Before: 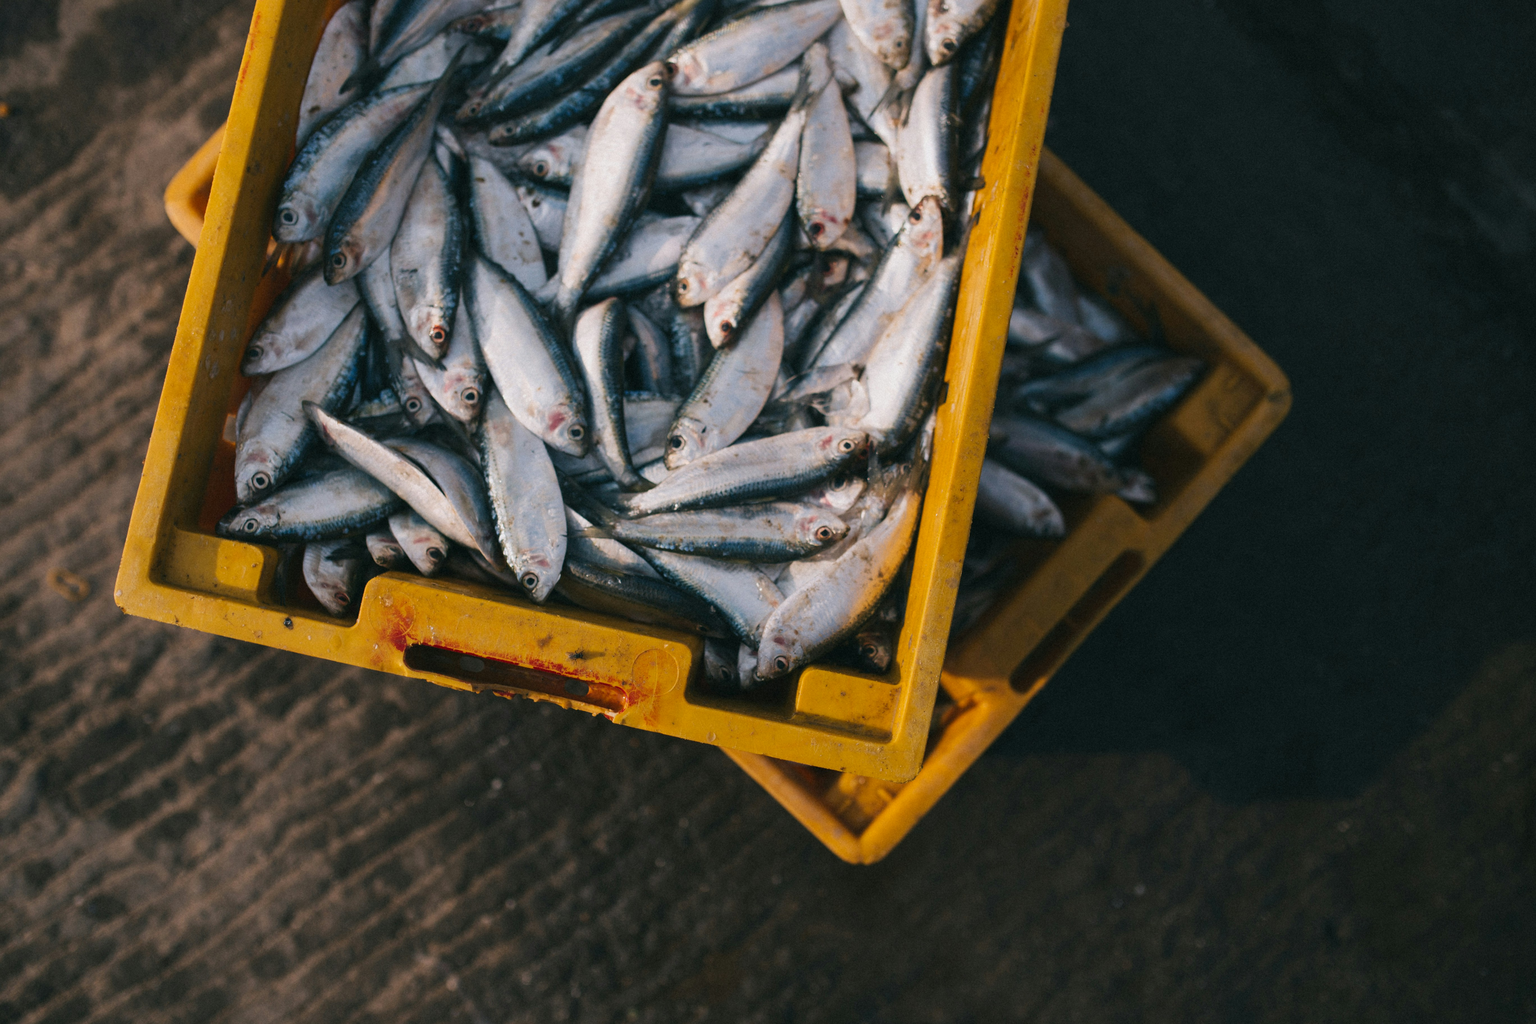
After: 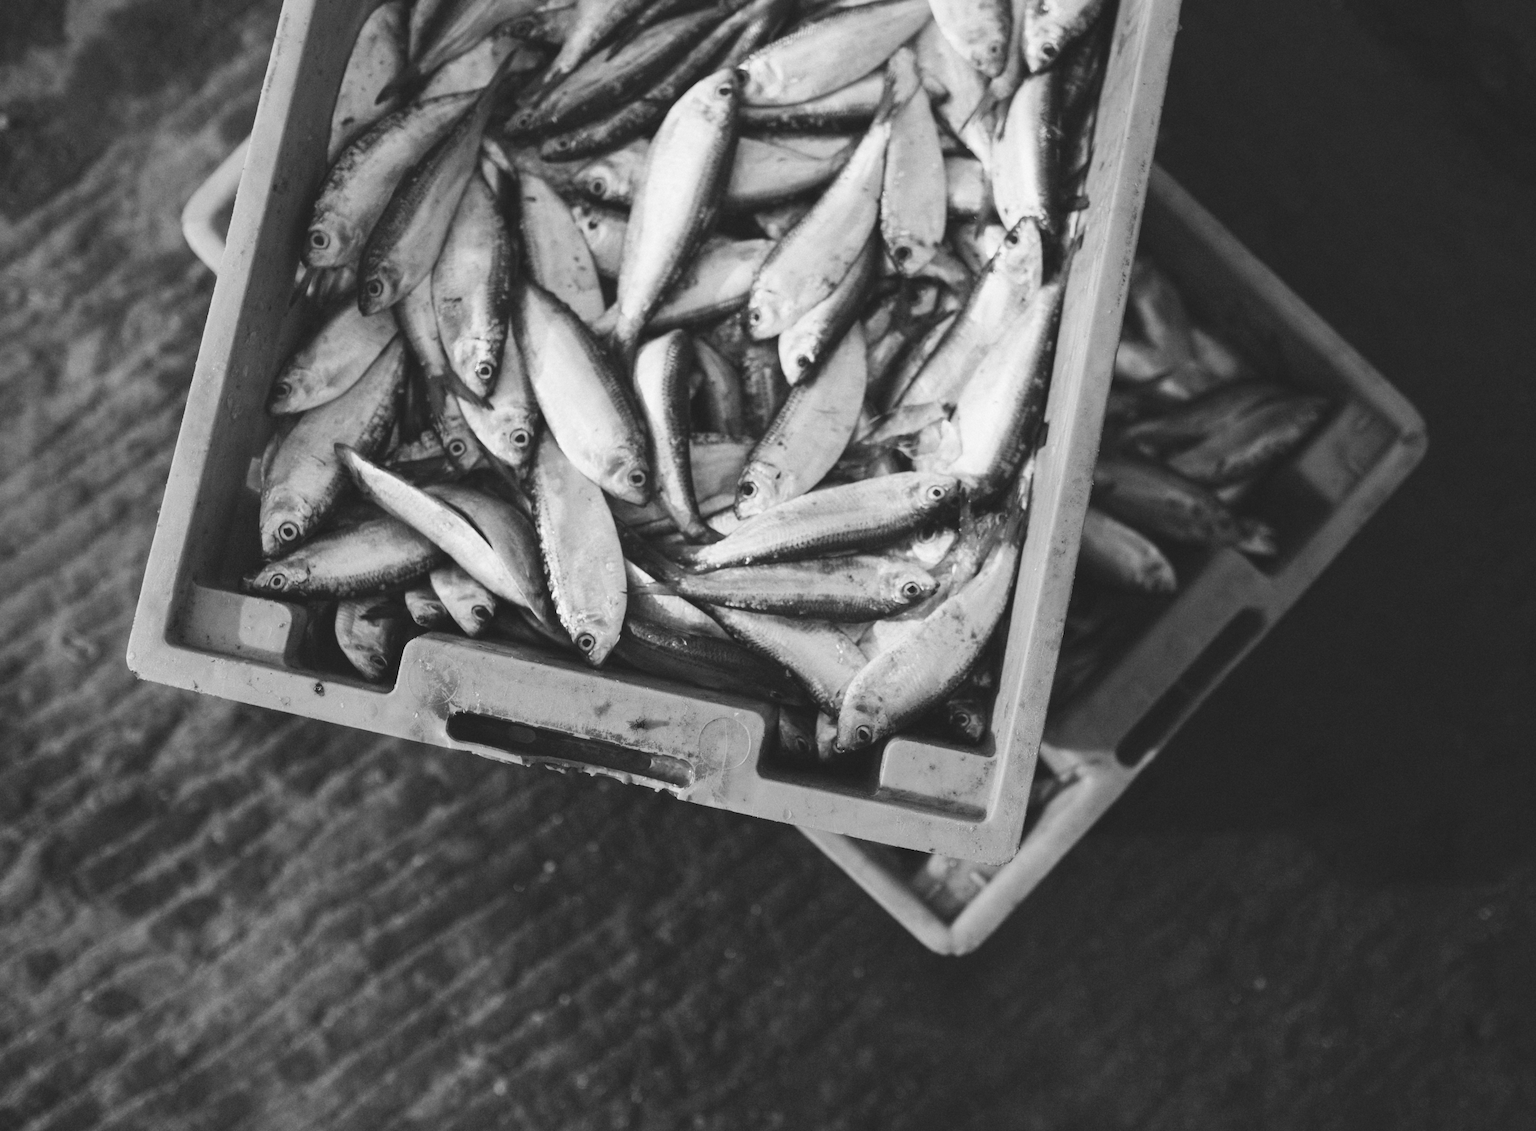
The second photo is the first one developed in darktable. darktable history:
base curve: curves: ch0 [(0, 0) (0.204, 0.334) (0.55, 0.733) (1, 1)], preserve colors none
color balance: lift [1.005, 0.99, 1.007, 1.01], gamma [1, 0.979, 1.011, 1.021], gain [0.923, 1.098, 1.025, 0.902], input saturation 90.45%, contrast 7.73%, output saturation 105.91%
crop: right 9.509%, bottom 0.031%
monochrome: on, module defaults
